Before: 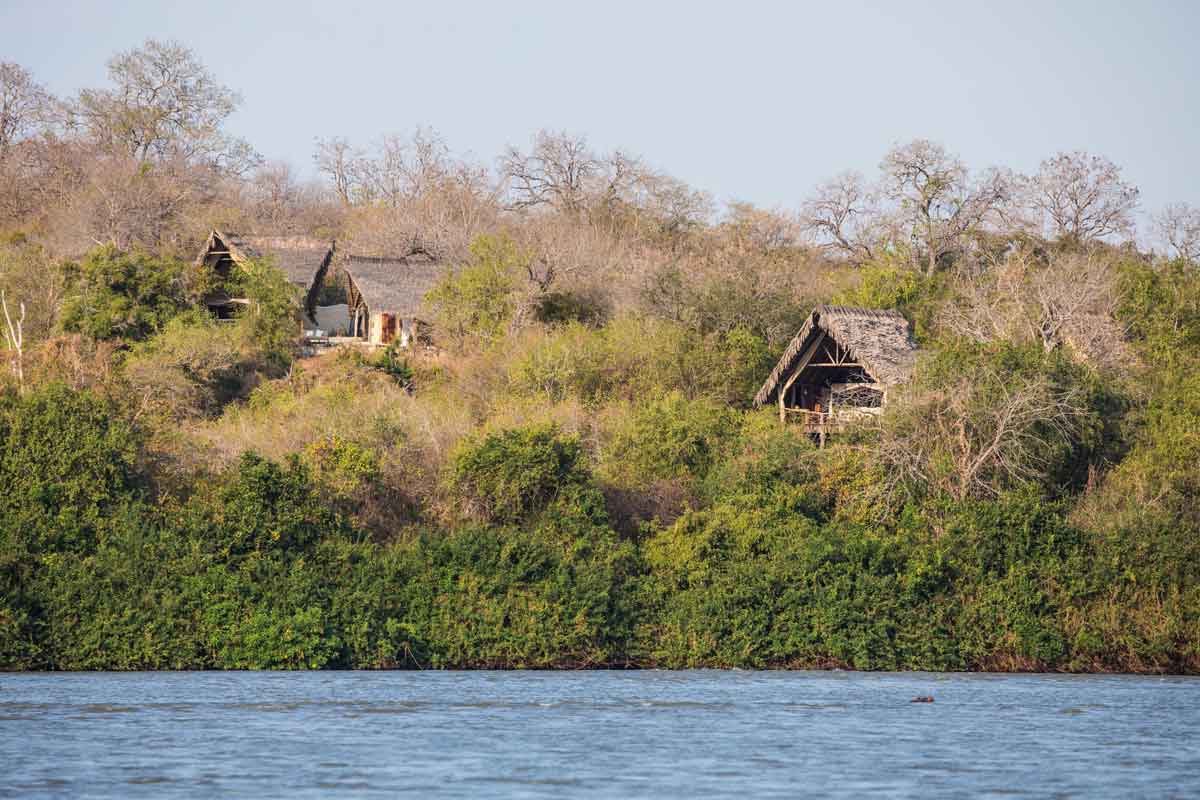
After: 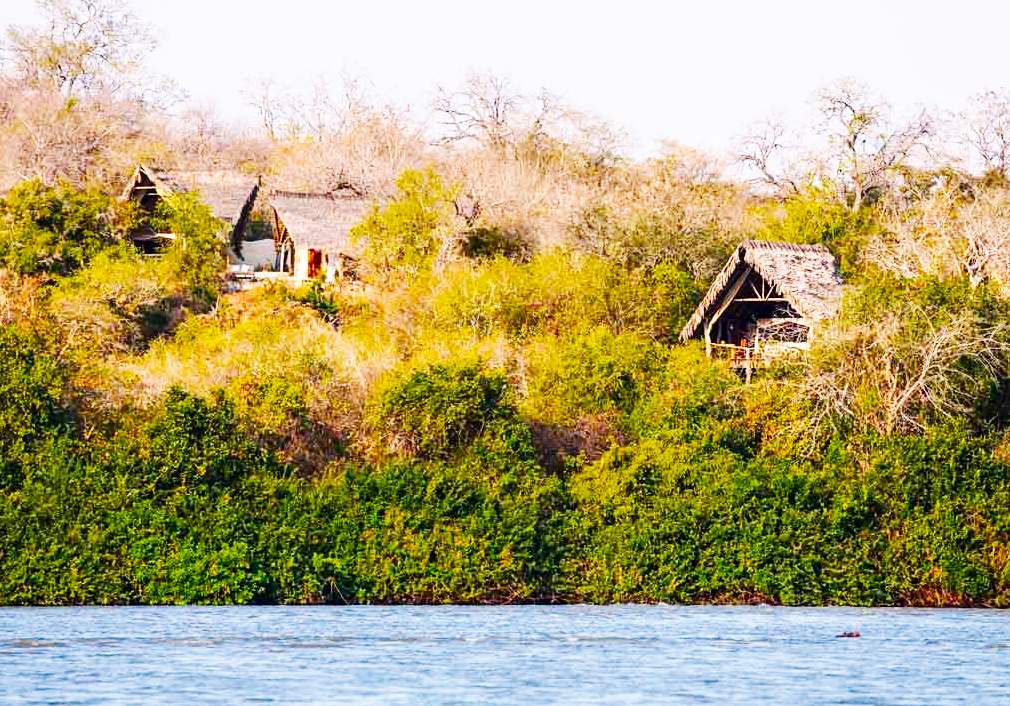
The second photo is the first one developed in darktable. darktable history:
base curve: curves: ch0 [(0, 0) (0.007, 0.004) (0.027, 0.03) (0.046, 0.07) (0.207, 0.54) (0.442, 0.872) (0.673, 0.972) (1, 1)], preserve colors none
contrast brightness saturation: brightness -0.095
color balance rgb: highlights gain › chroma 1.468%, highlights gain › hue 310.35°, perceptual saturation grading › global saturation 25.245%, global vibrance 10.484%, saturation formula JzAzBz (2021)
crop: left 6.243%, top 8.142%, right 9.533%, bottom 3.537%
